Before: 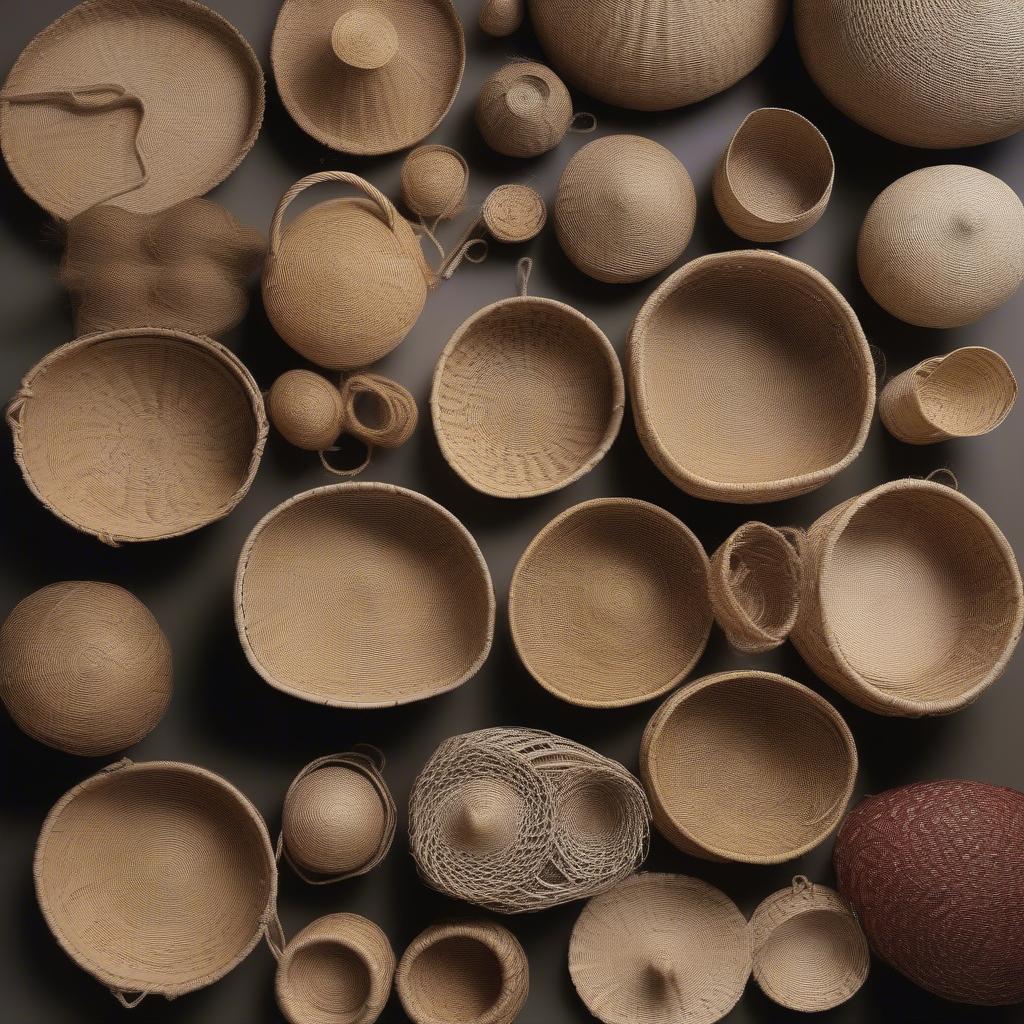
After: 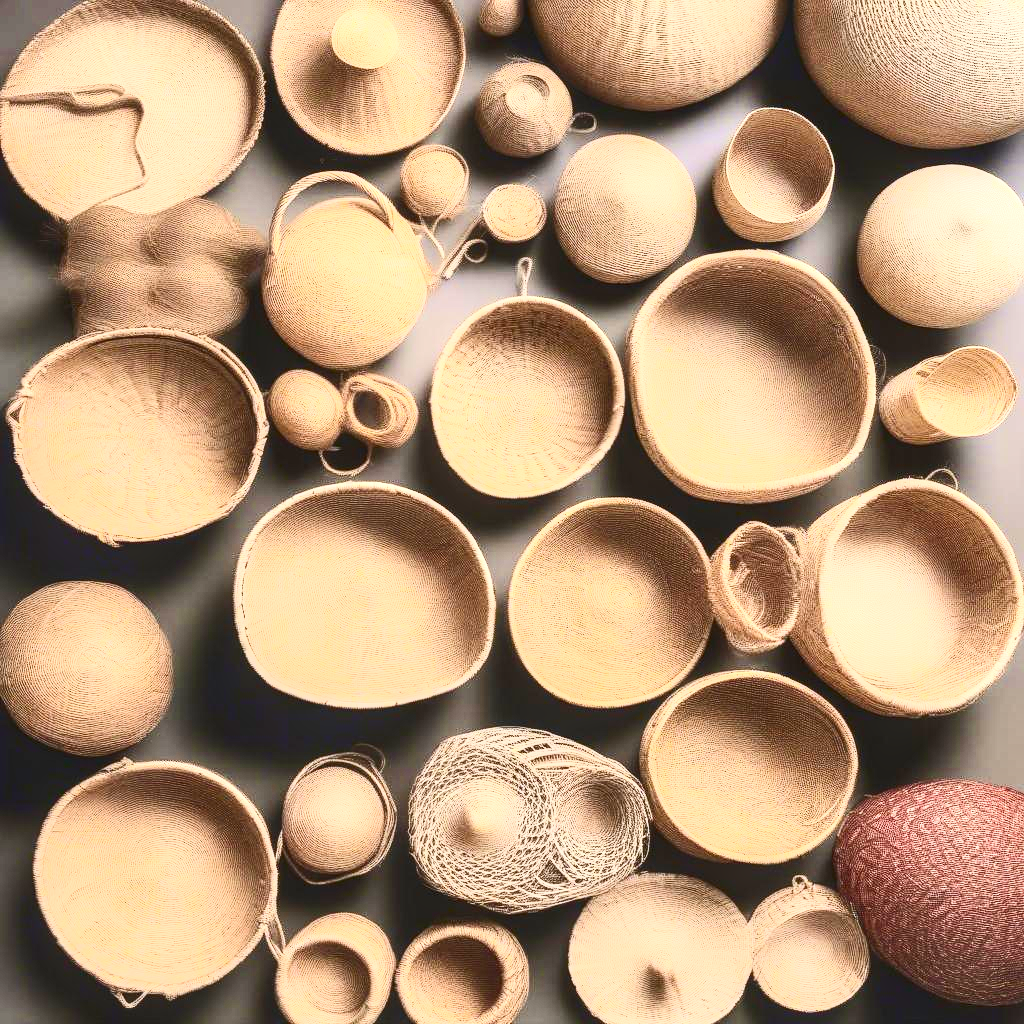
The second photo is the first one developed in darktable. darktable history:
local contrast: on, module defaults
tone equalizer: -7 EV 0.148 EV, -6 EV 0.612 EV, -5 EV 1.14 EV, -4 EV 1.3 EV, -3 EV 1.14 EV, -2 EV 0.6 EV, -1 EV 0.147 EV, smoothing diameter 24.78%, edges refinement/feathering 11.53, preserve details guided filter
contrast brightness saturation: contrast 0.638, brightness 0.348, saturation 0.14
exposure: exposure 1.062 EV, compensate highlight preservation false
